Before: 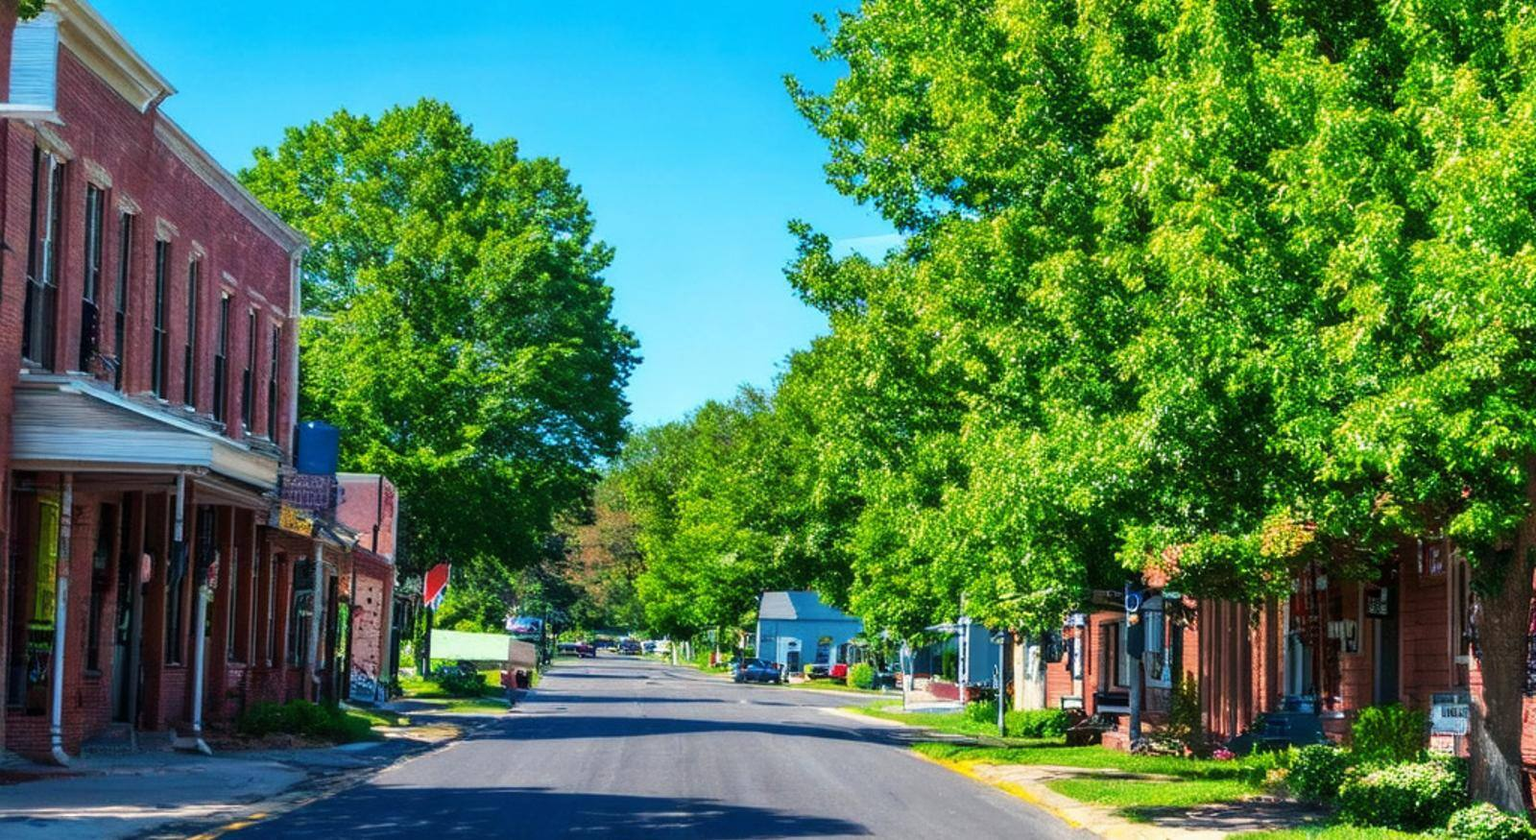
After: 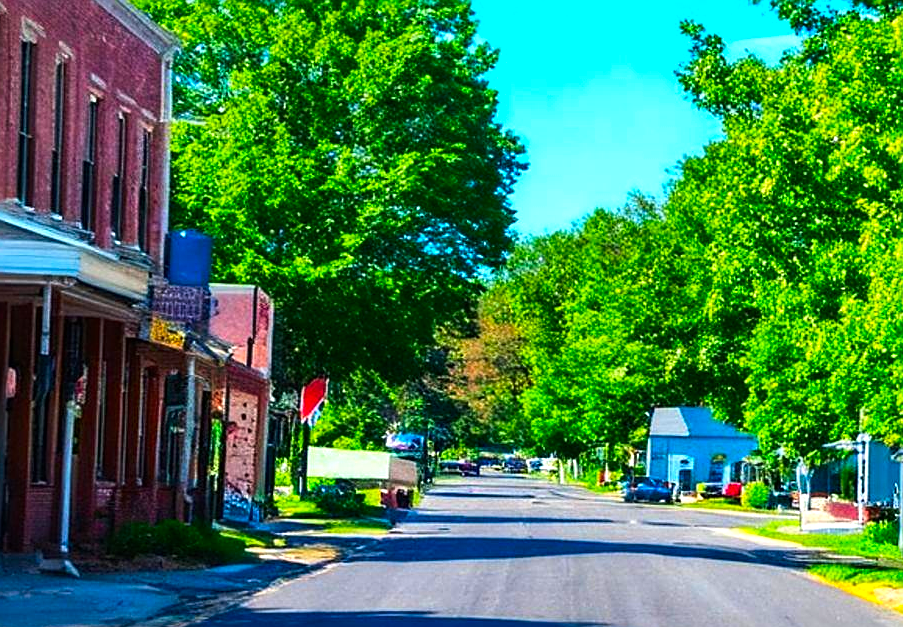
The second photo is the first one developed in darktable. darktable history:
crop: left 8.85%, top 23.984%, right 34.706%, bottom 4.32%
tone equalizer: -8 EV -0.427 EV, -7 EV -0.384 EV, -6 EV -0.364 EV, -5 EV -0.191 EV, -3 EV 0.253 EV, -2 EV 0.357 EV, -1 EV 0.399 EV, +0 EV 0.405 EV, edges refinement/feathering 500, mask exposure compensation -1.57 EV, preserve details no
sharpen: on, module defaults
contrast brightness saturation: saturation 0.49
